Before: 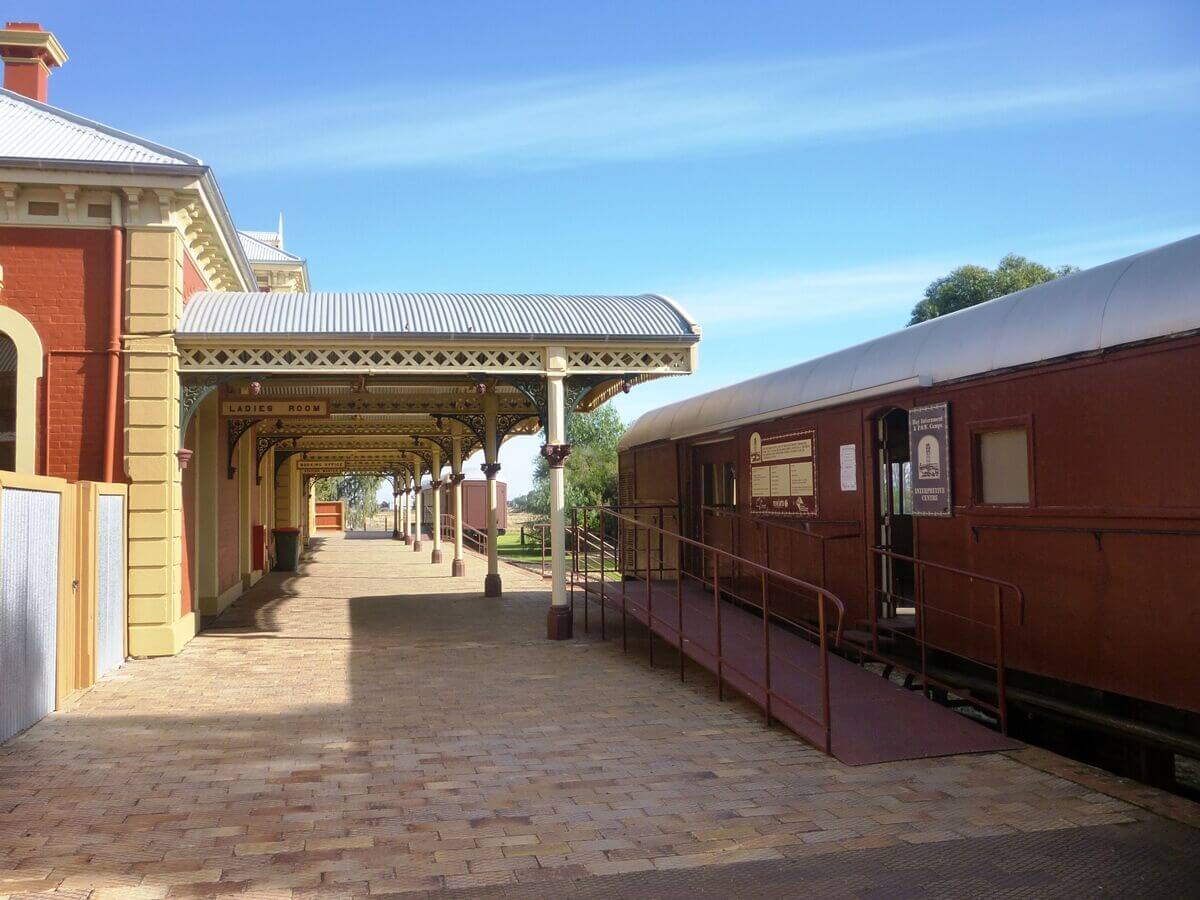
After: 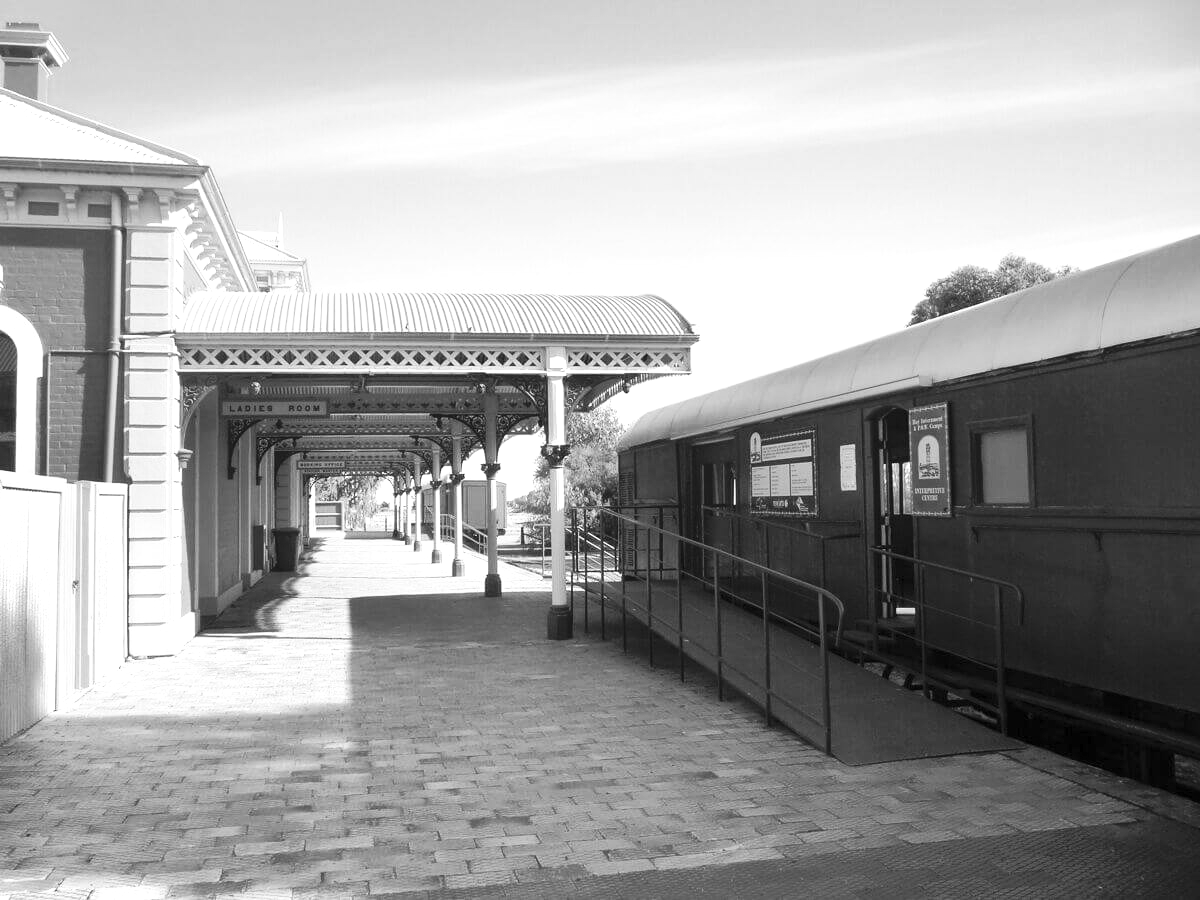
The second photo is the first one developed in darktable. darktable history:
monochrome: on, module defaults
color zones: curves: ch0 [(0, 0.5) (0.143, 0.5) (0.286, 0.5) (0.429, 0.504) (0.571, 0.5) (0.714, 0.509) (0.857, 0.5) (1, 0.5)]; ch1 [(0, 0.425) (0.143, 0.425) (0.286, 0.375) (0.429, 0.405) (0.571, 0.5) (0.714, 0.47) (0.857, 0.425) (1, 0.435)]; ch2 [(0, 0.5) (0.143, 0.5) (0.286, 0.5) (0.429, 0.517) (0.571, 0.5) (0.714, 0.51) (0.857, 0.5) (1, 0.5)]
tone curve: curves: ch0 [(0, 0) (0.003, 0.009) (0.011, 0.019) (0.025, 0.034) (0.044, 0.057) (0.069, 0.082) (0.1, 0.104) (0.136, 0.131) (0.177, 0.165) (0.224, 0.212) (0.277, 0.279) (0.335, 0.342) (0.399, 0.401) (0.468, 0.477) (0.543, 0.572) (0.623, 0.675) (0.709, 0.772) (0.801, 0.85) (0.898, 0.942) (1, 1)], preserve colors none
contrast equalizer: y [[0.5 ×6], [0.5 ×6], [0.975, 0.964, 0.925, 0.865, 0.793, 0.721], [0 ×6], [0 ×6]]
exposure: exposure 0.6 EV, compensate highlight preservation false
